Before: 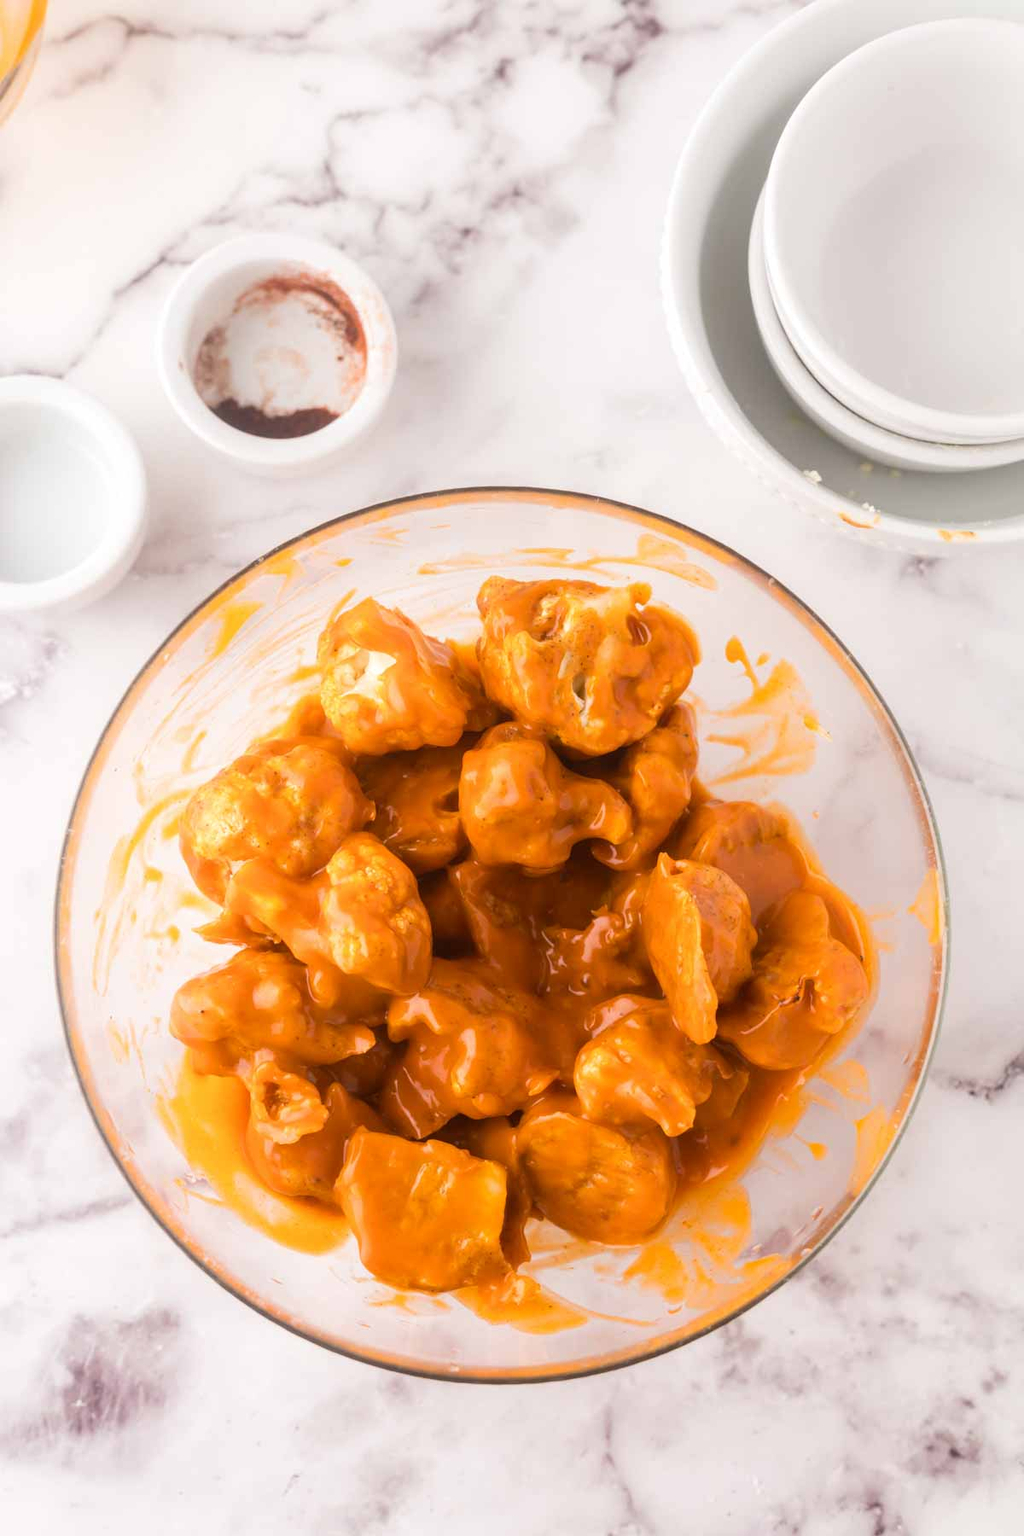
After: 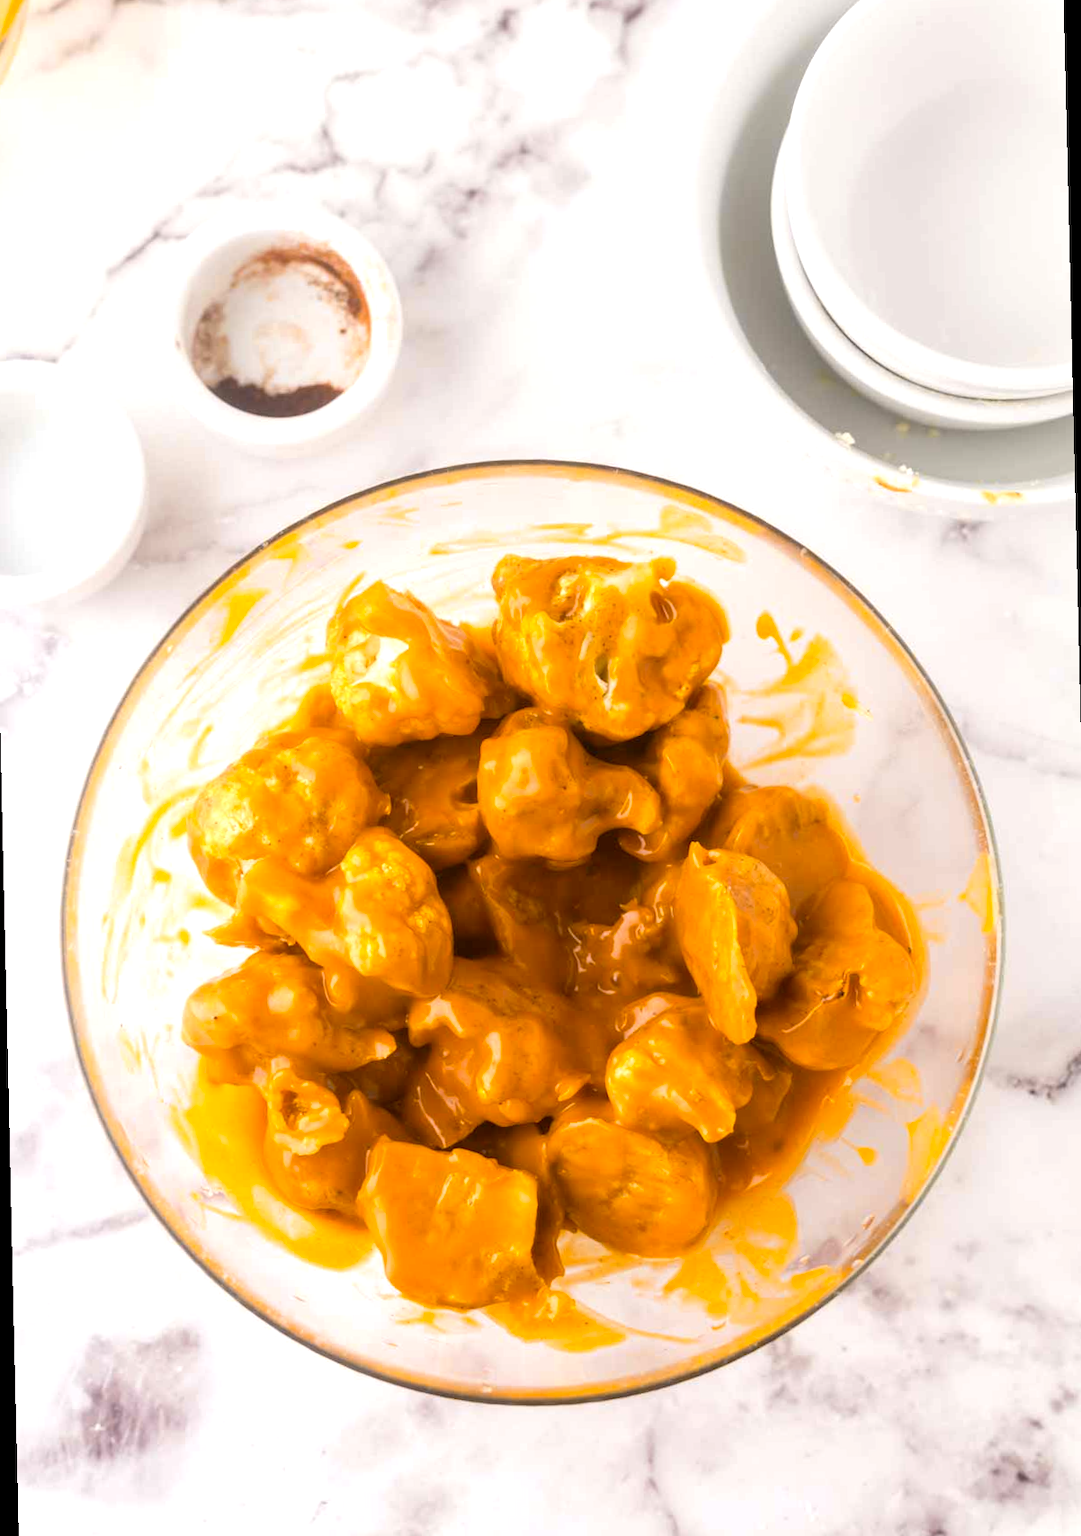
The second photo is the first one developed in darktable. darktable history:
rotate and perspective: rotation -1.32°, lens shift (horizontal) -0.031, crop left 0.015, crop right 0.985, crop top 0.047, crop bottom 0.982
exposure: black level correction 0.001, exposure 0.3 EV, compensate highlight preservation false
color contrast: green-magenta contrast 0.85, blue-yellow contrast 1.25, unbound 0
